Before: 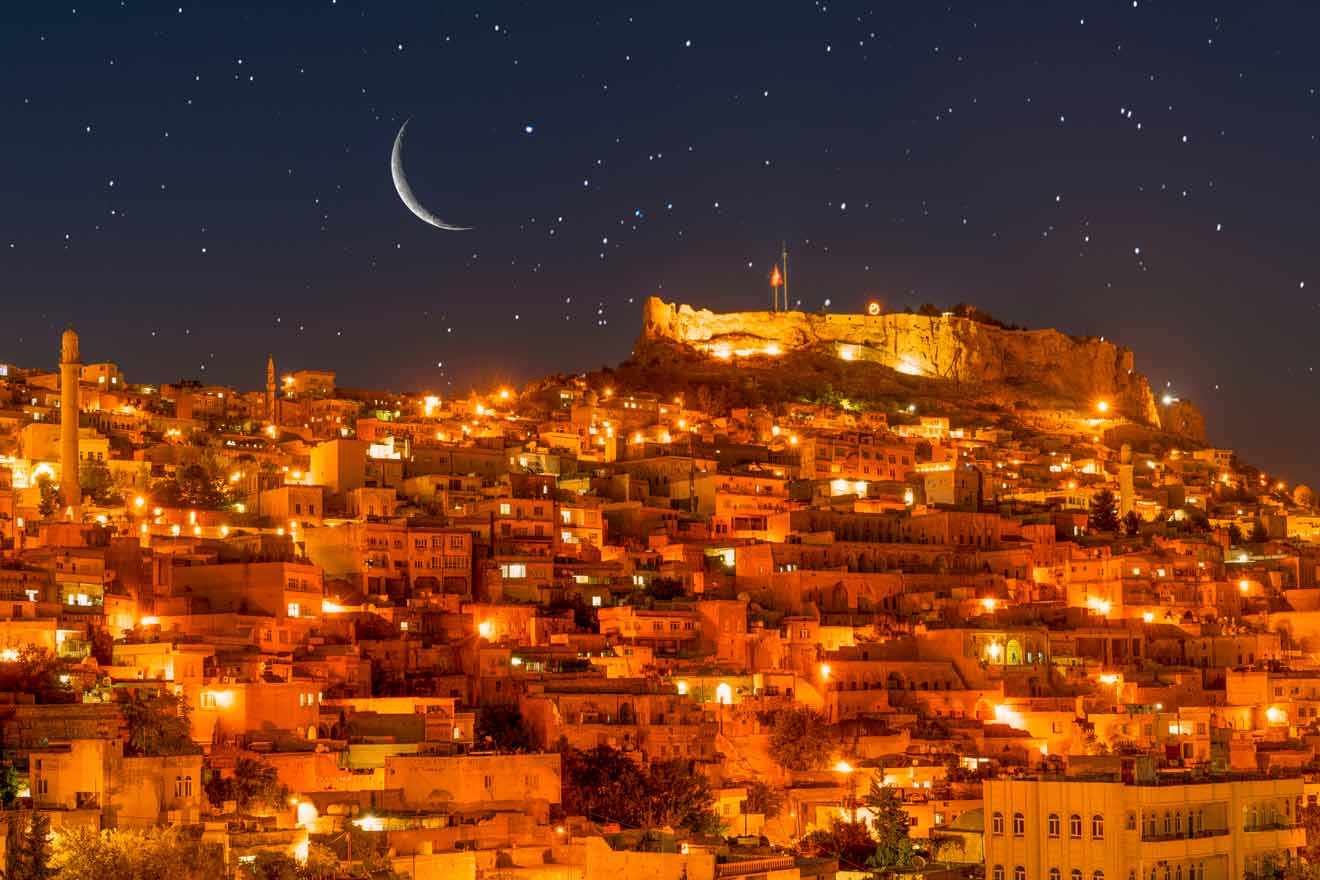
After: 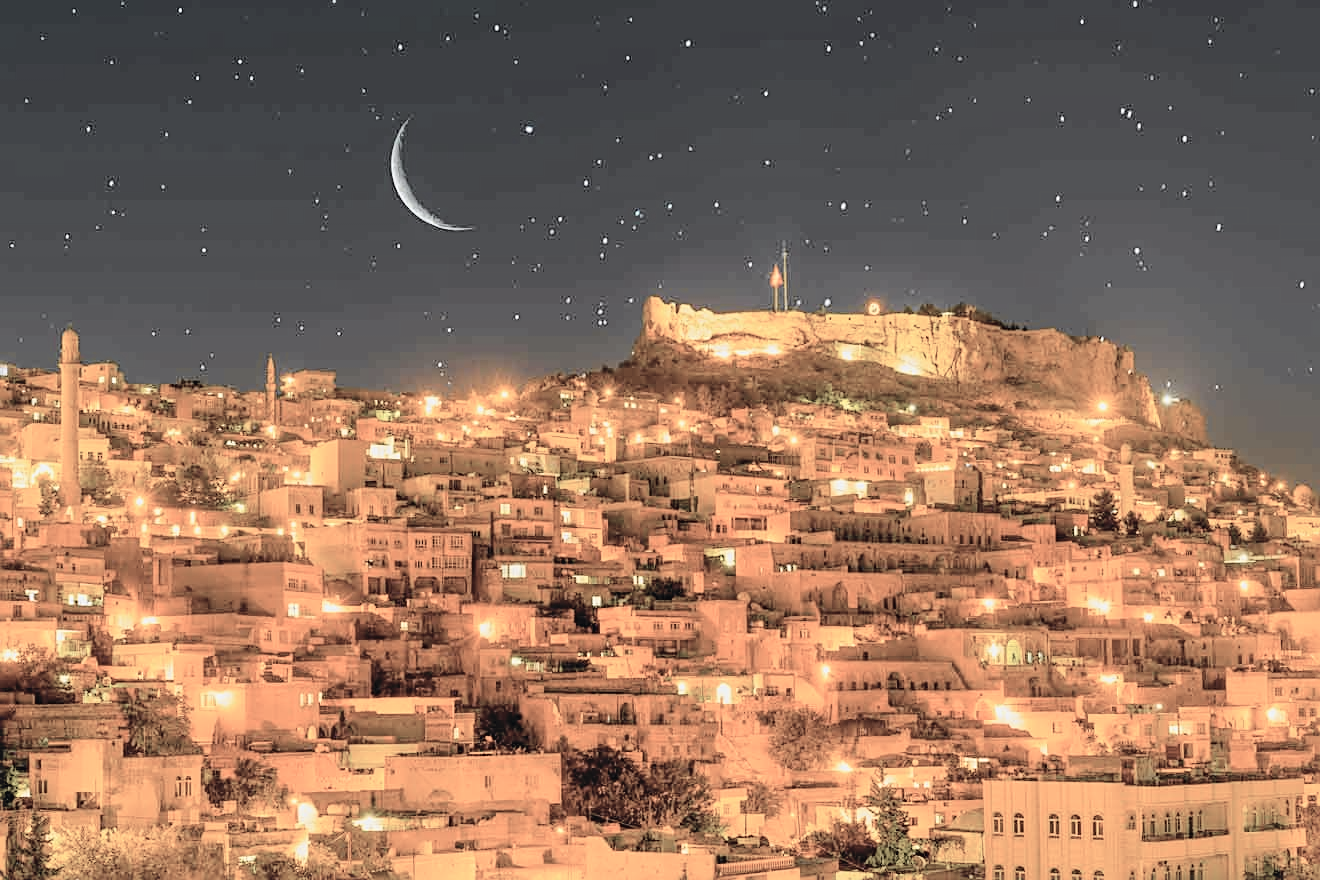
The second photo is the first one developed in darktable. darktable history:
tone curve: curves: ch0 [(0, 0.026) (0.104, 0.1) (0.233, 0.262) (0.398, 0.507) (0.498, 0.621) (0.65, 0.757) (0.835, 0.883) (1, 0.961)]; ch1 [(0, 0) (0.346, 0.307) (0.408, 0.369) (0.453, 0.457) (0.482, 0.476) (0.502, 0.498) (0.521, 0.507) (0.553, 0.554) (0.638, 0.646) (0.693, 0.727) (1, 1)]; ch2 [(0, 0) (0.366, 0.337) (0.434, 0.46) (0.485, 0.494) (0.5, 0.494) (0.511, 0.508) (0.537, 0.55) (0.579, 0.599) (0.663, 0.67) (1, 1)], color space Lab, independent channels, preserve colors none
contrast brightness saturation: brightness 0.18, saturation -0.5
sharpen: on, module defaults
